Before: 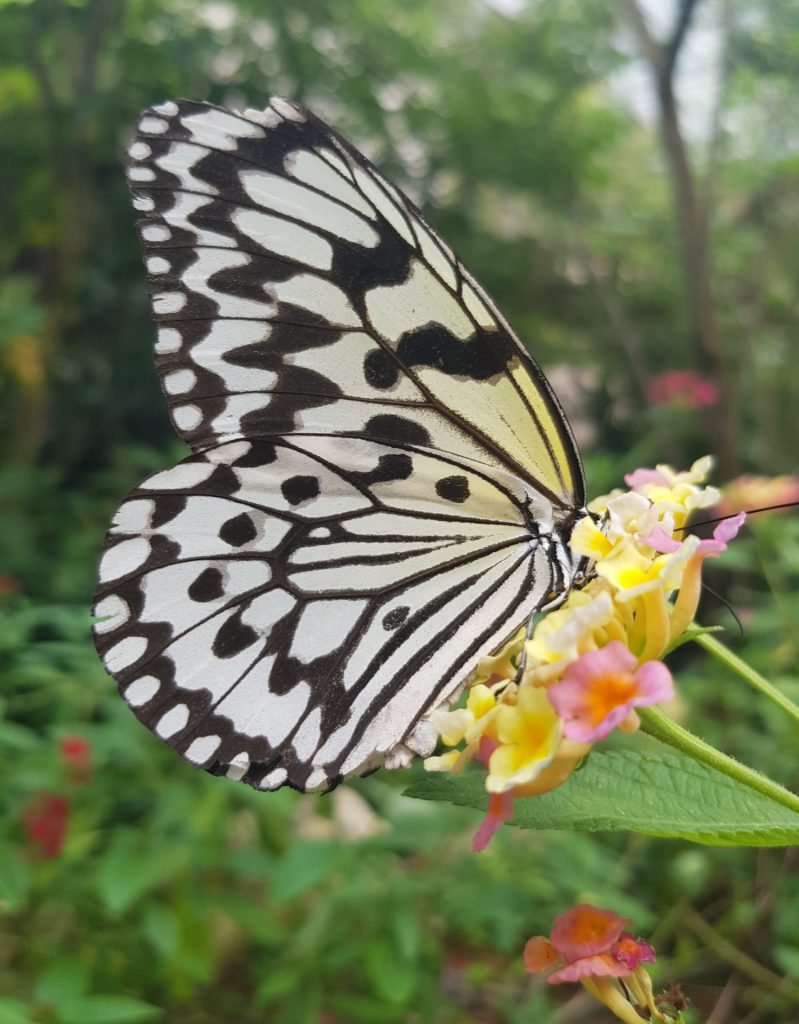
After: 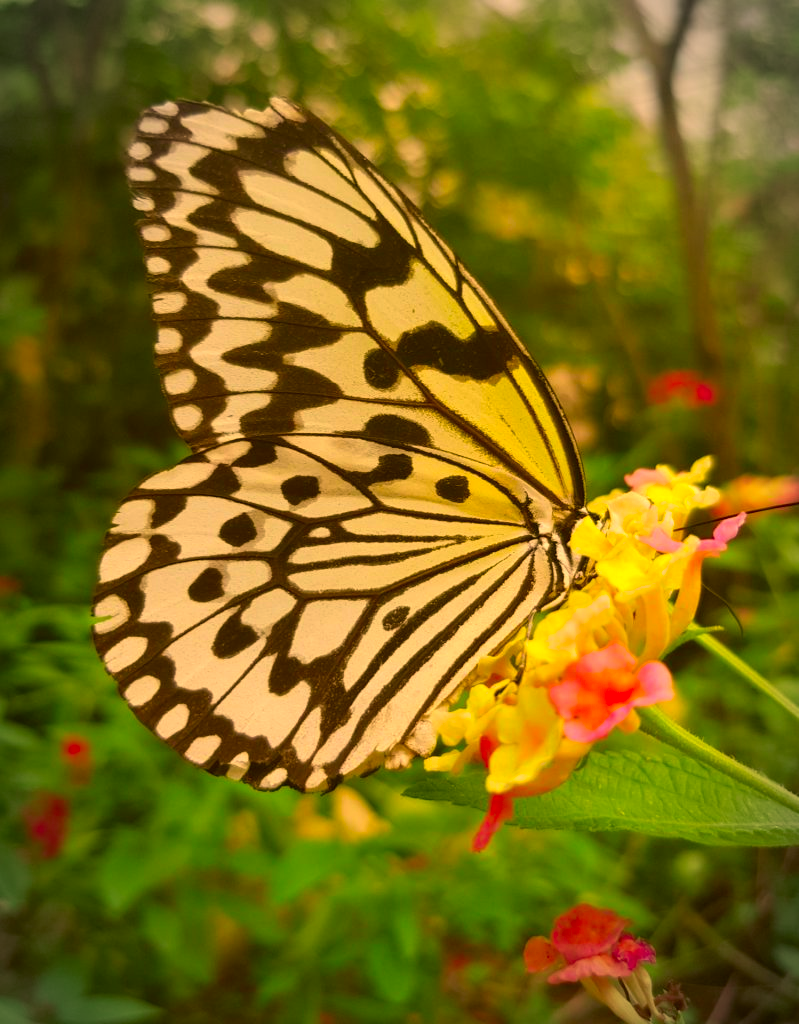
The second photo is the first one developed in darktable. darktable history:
color correction: highlights a* 10.39, highlights b* 30.75, shadows a* 2.83, shadows b* 17.64, saturation 1.73
vignetting: automatic ratio true
